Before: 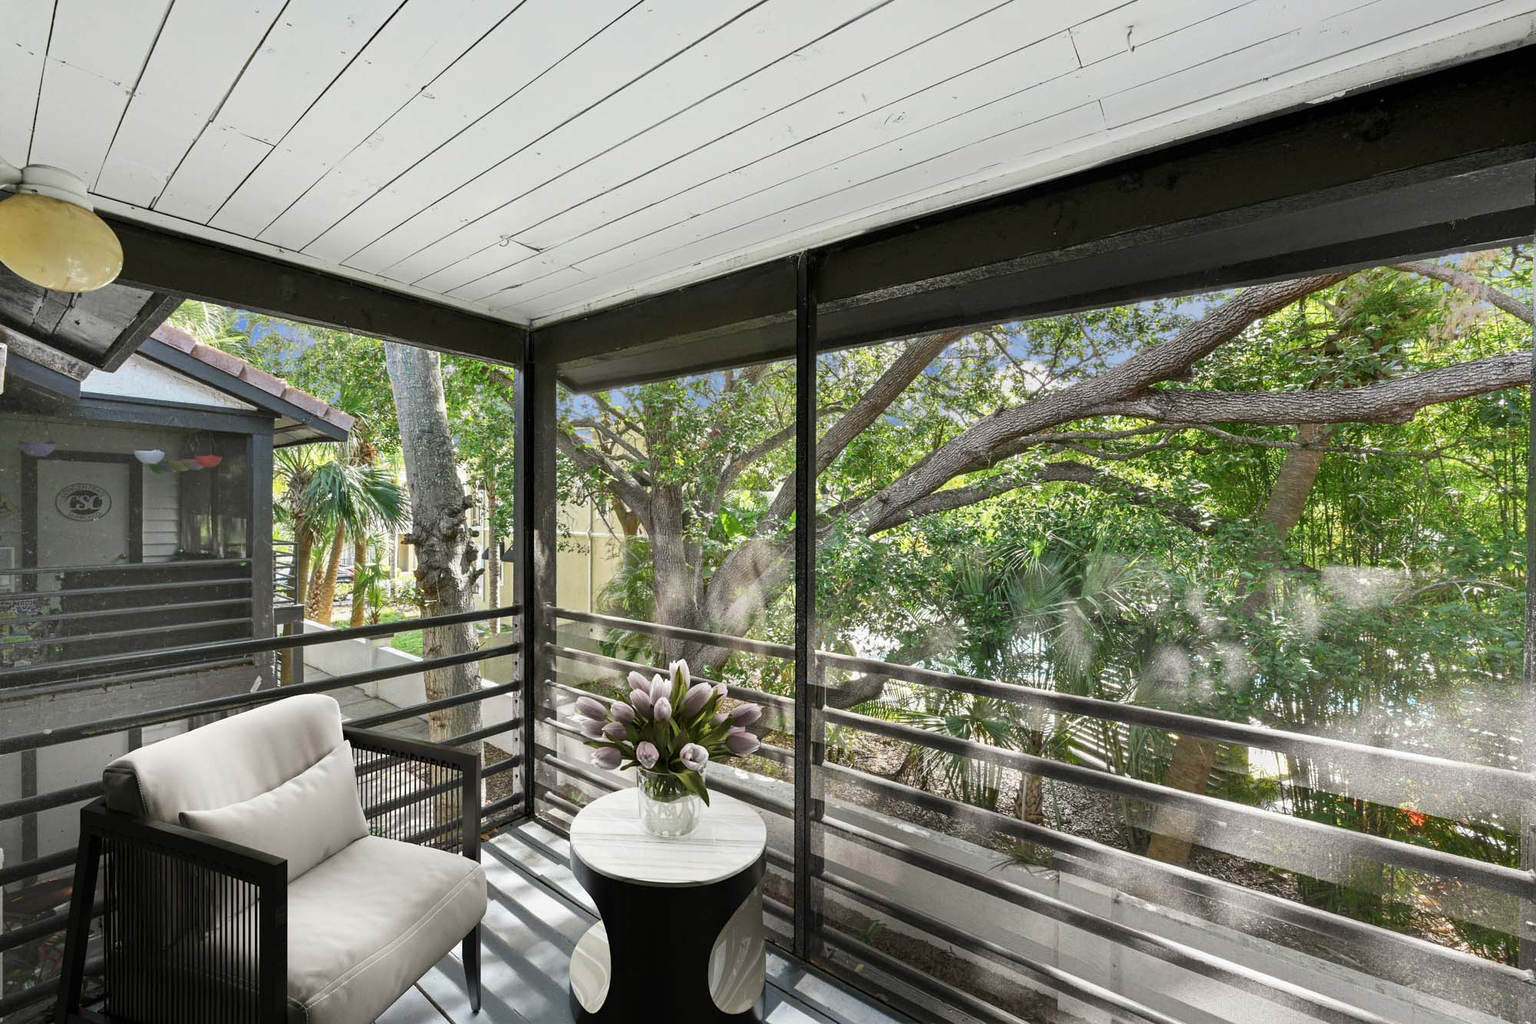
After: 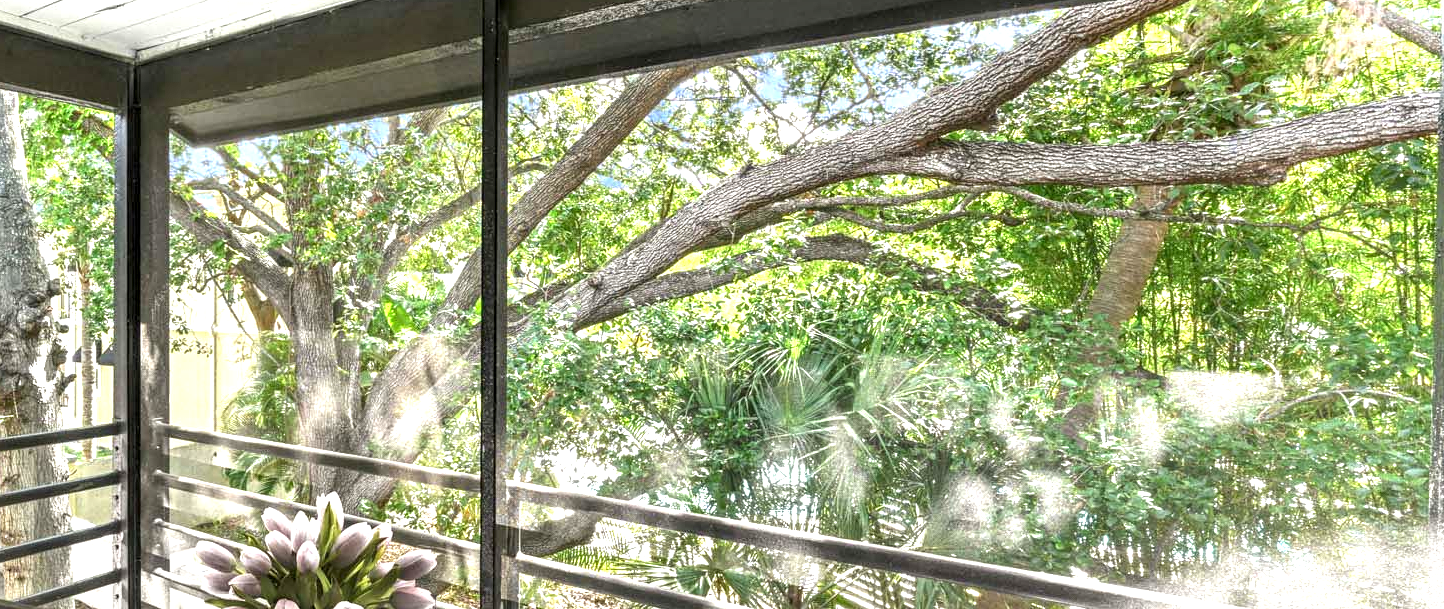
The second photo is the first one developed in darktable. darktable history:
crop and rotate: left 27.795%, top 27.523%, bottom 26.749%
local contrast: detail 130%
exposure: black level correction 0, exposure 1.2 EV, compensate highlight preservation false
